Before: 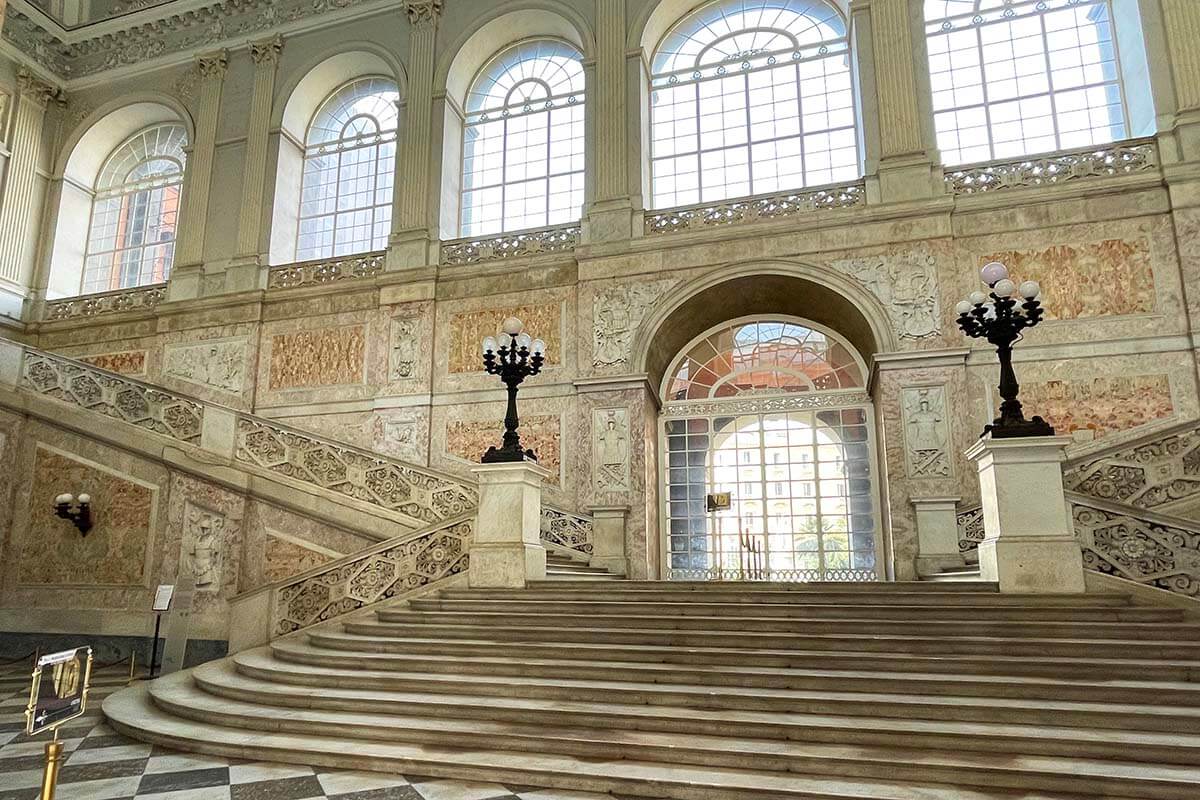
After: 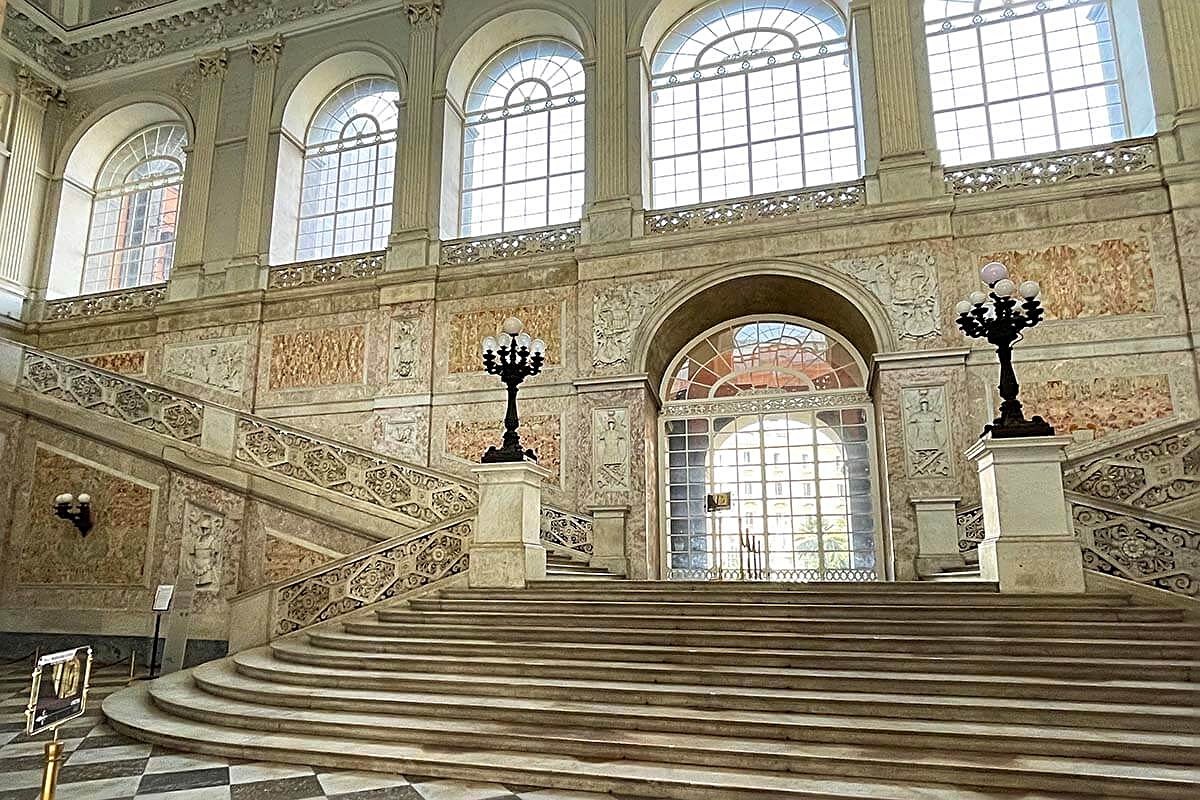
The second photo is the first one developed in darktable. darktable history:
sharpen: radius 2.618, amount 0.679
